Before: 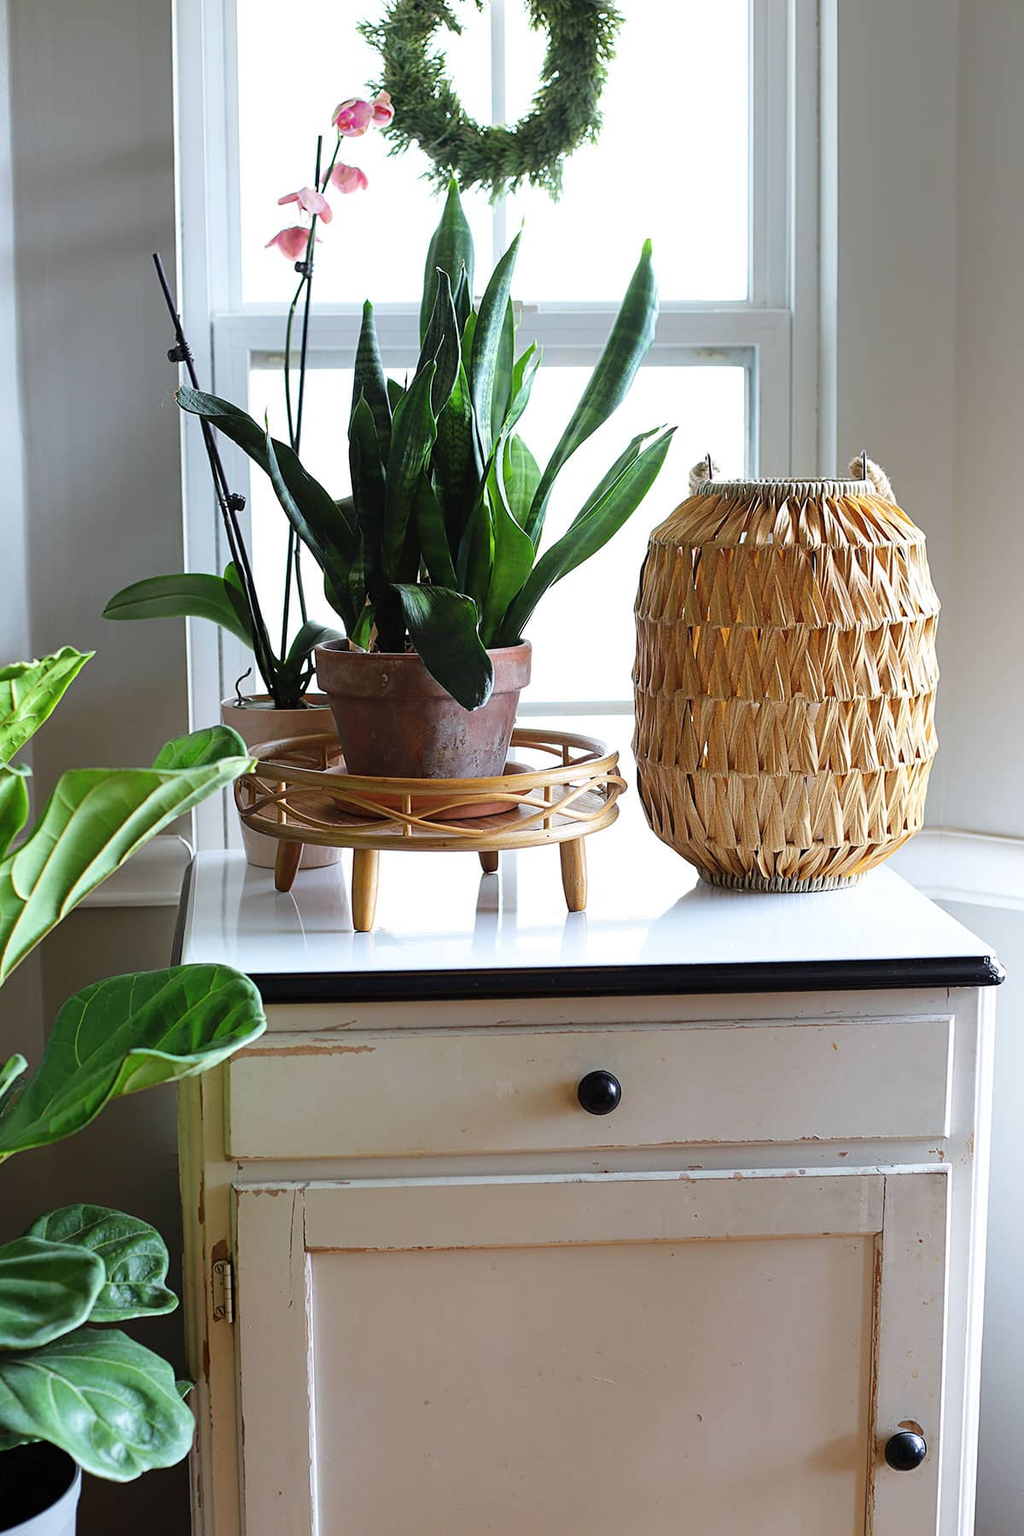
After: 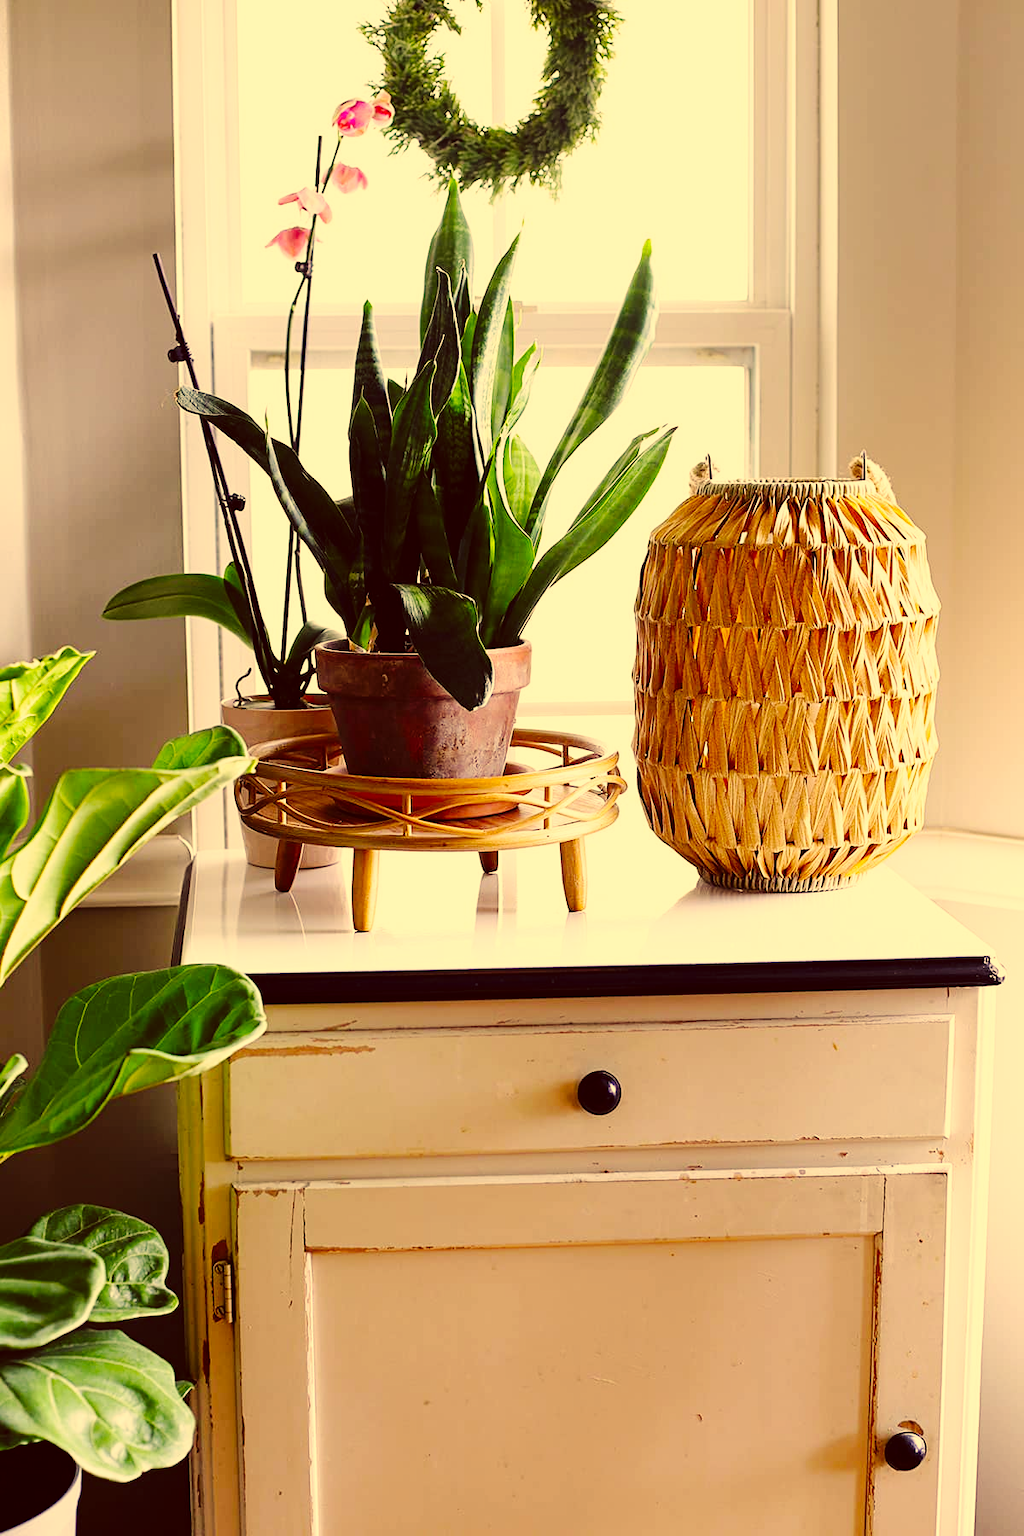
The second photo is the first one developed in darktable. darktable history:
color correction: highlights a* 10.12, highlights b* 39.04, shadows a* 14.62, shadows b* 3.37
base curve: curves: ch0 [(0, 0) (0.036, 0.025) (0.121, 0.166) (0.206, 0.329) (0.605, 0.79) (1, 1)], preserve colors none
